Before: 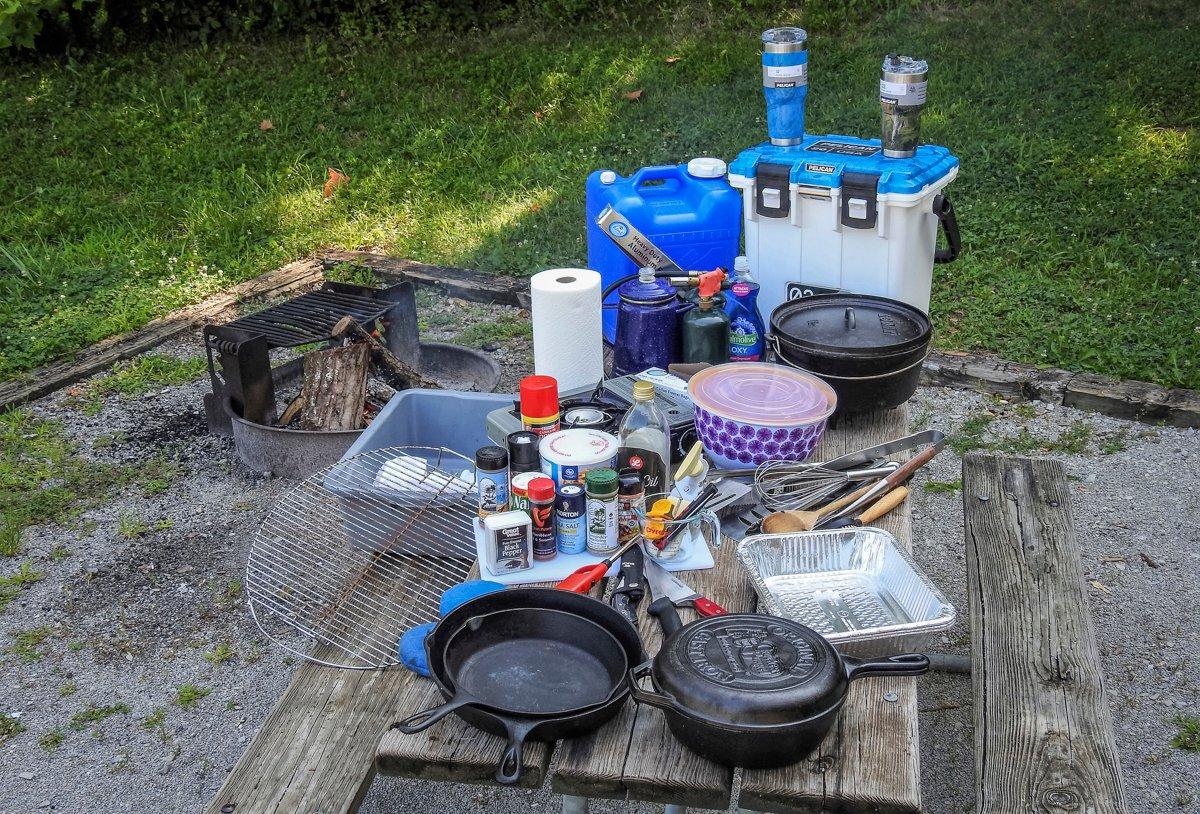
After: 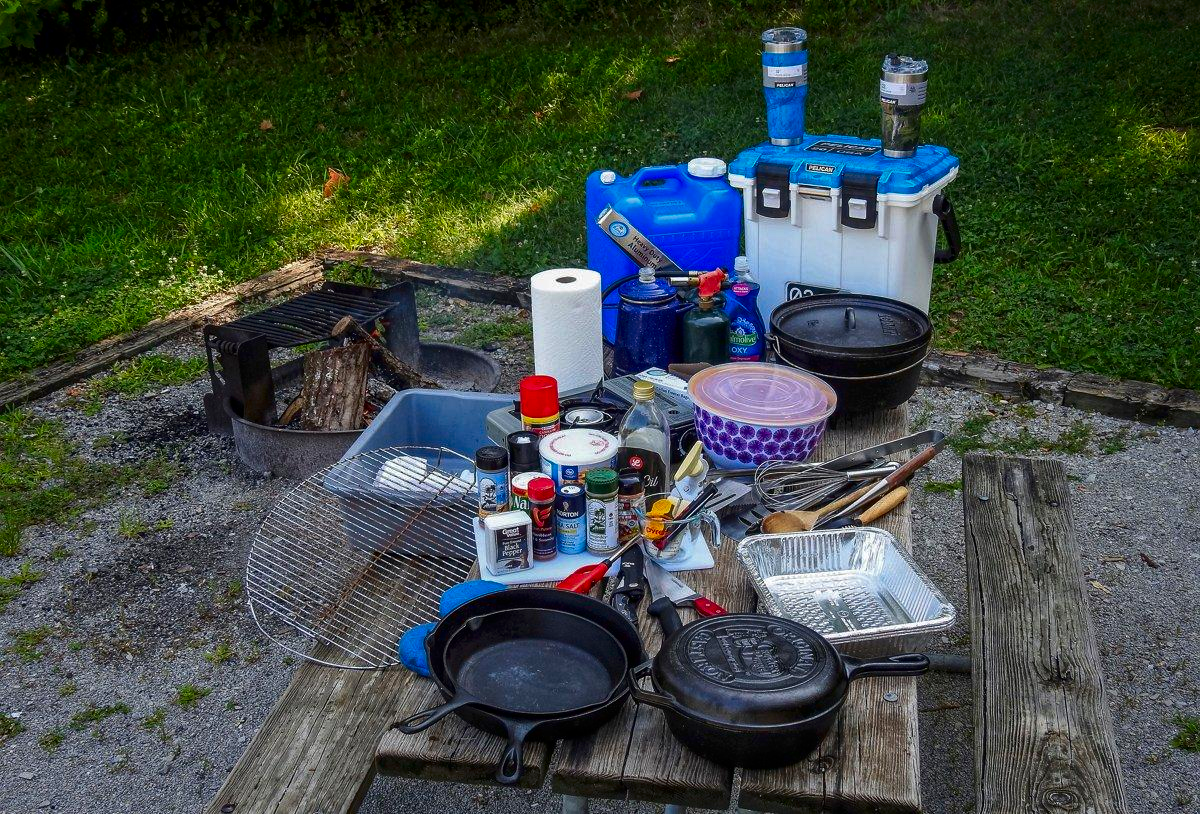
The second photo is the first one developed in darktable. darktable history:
contrast brightness saturation: brightness -0.249, saturation 0.197
